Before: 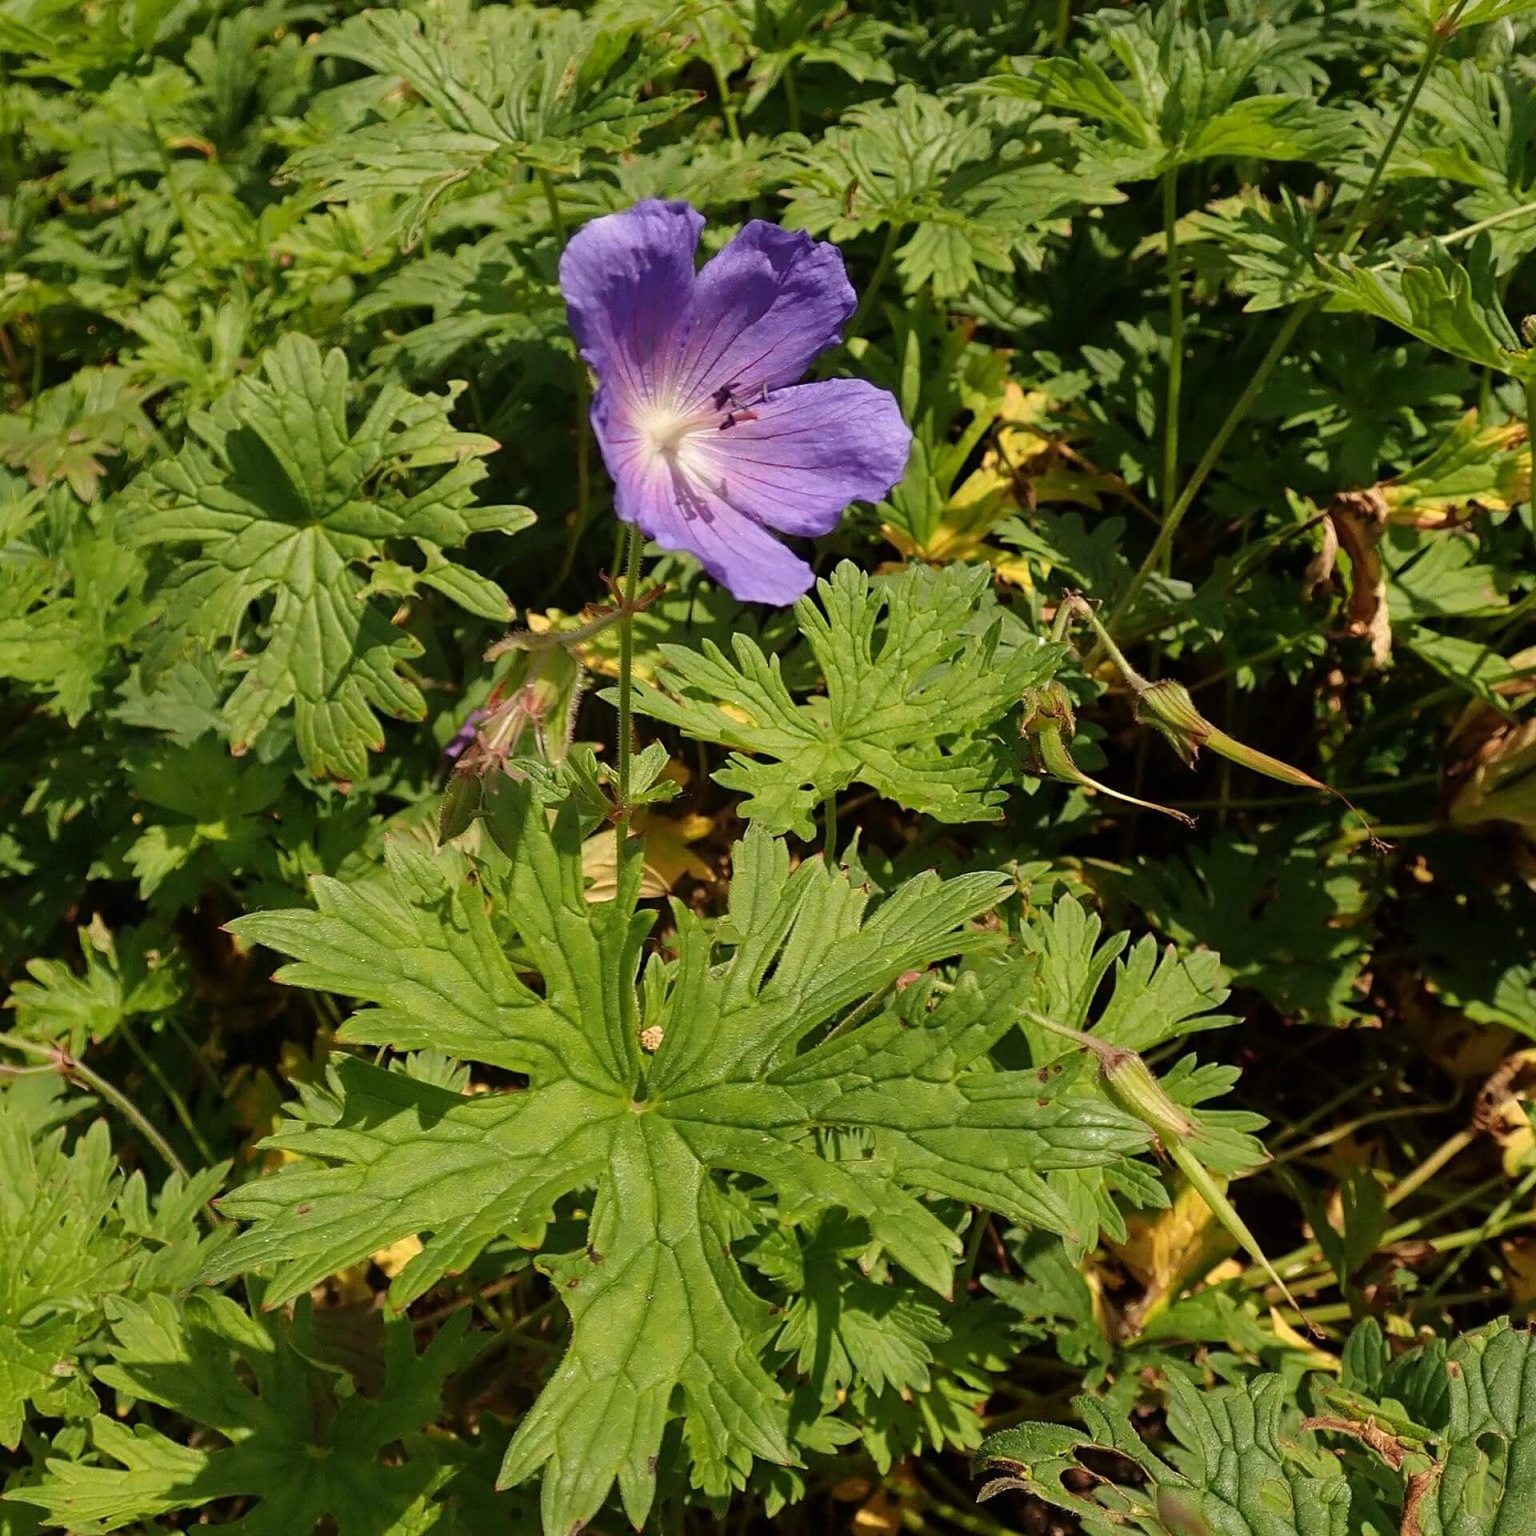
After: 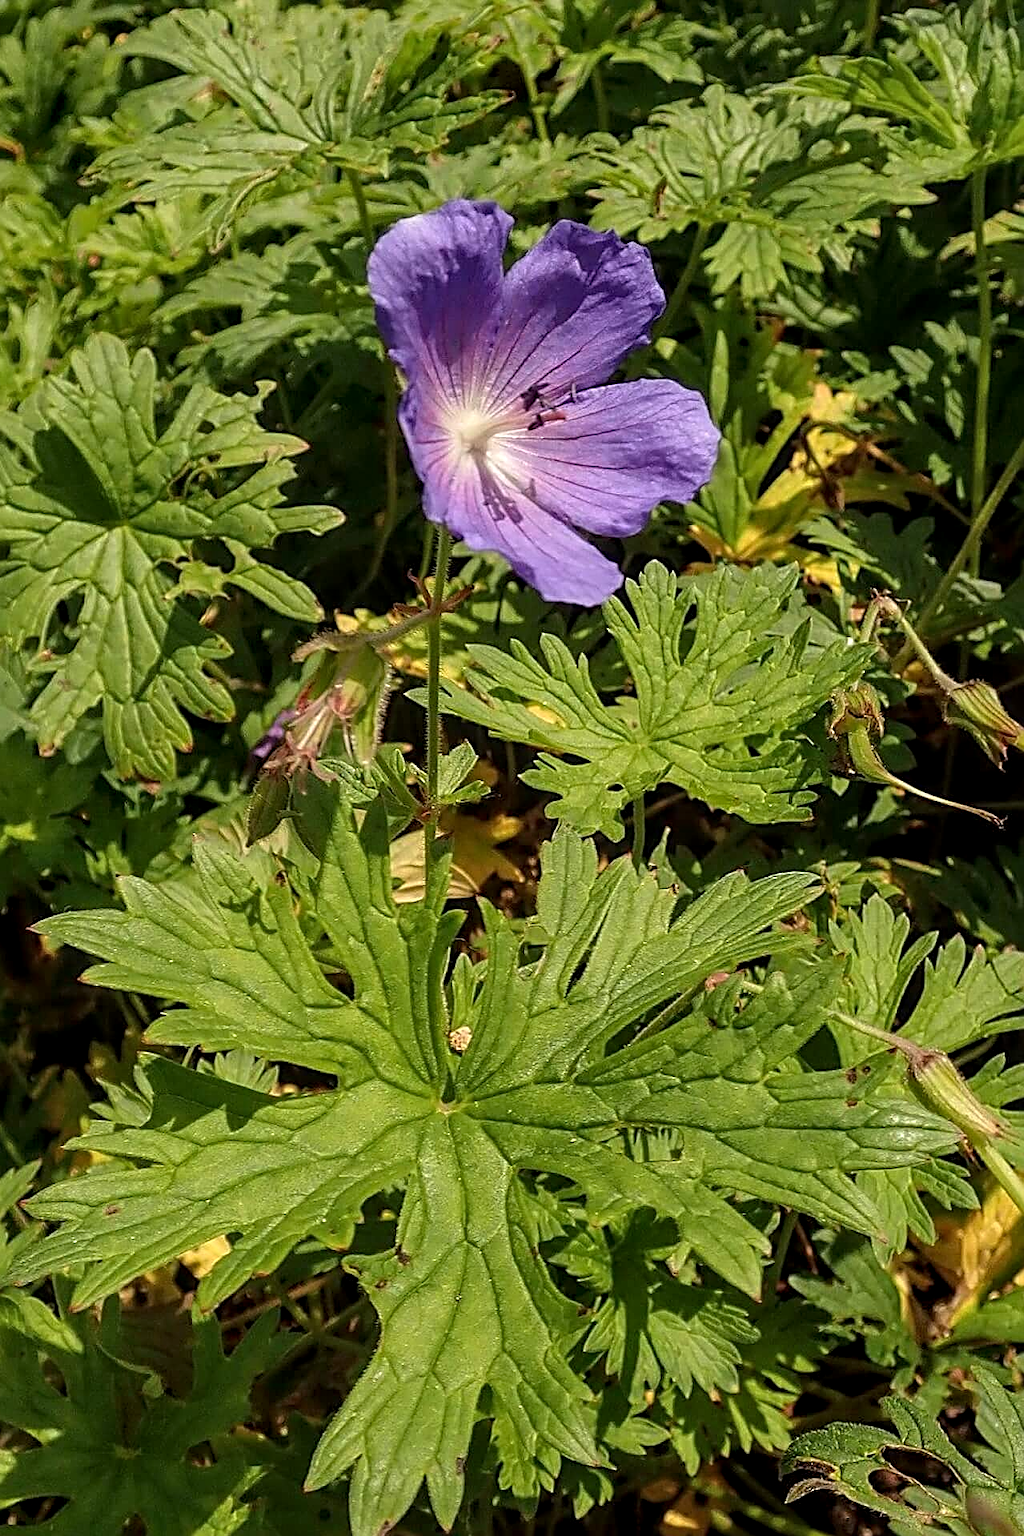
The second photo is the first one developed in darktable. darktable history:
local contrast: detail 130%
crop and rotate: left 12.55%, right 20.783%
sharpen: radius 2.556, amount 0.647
